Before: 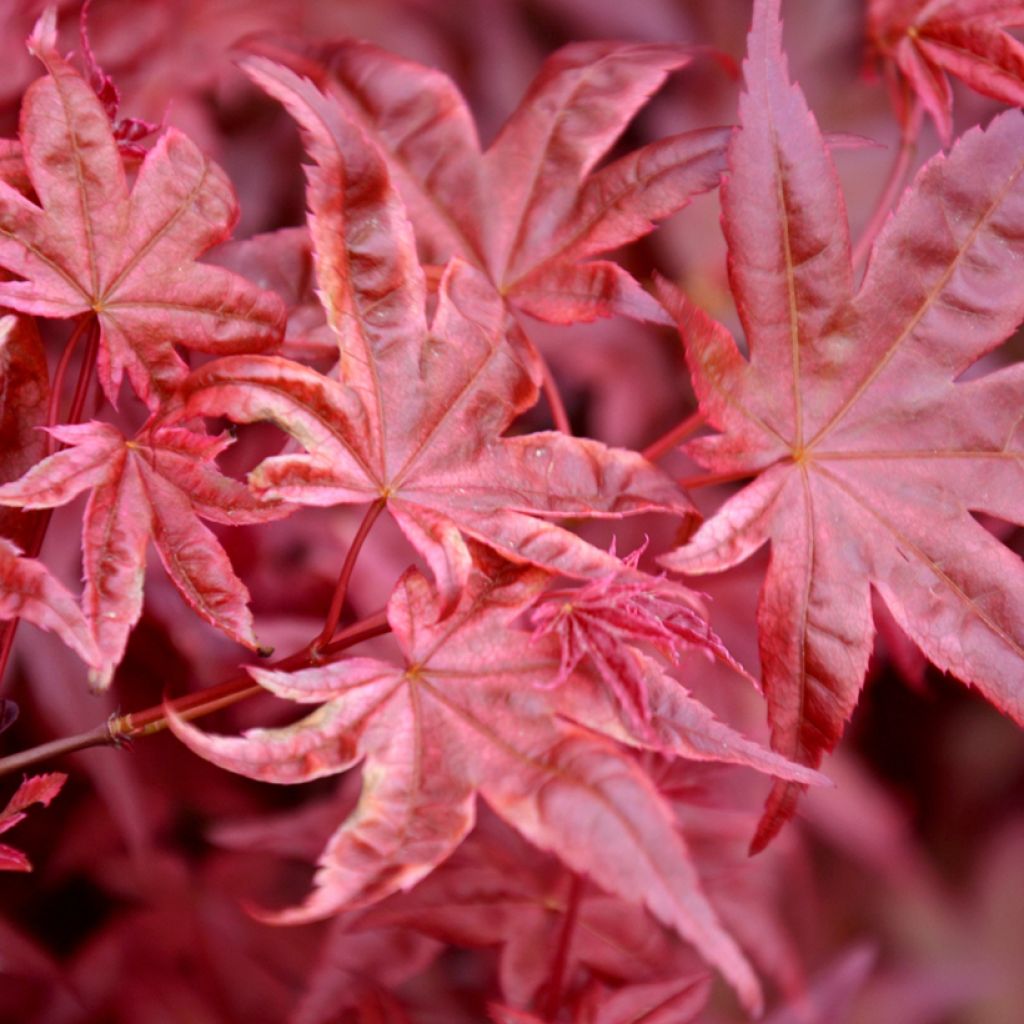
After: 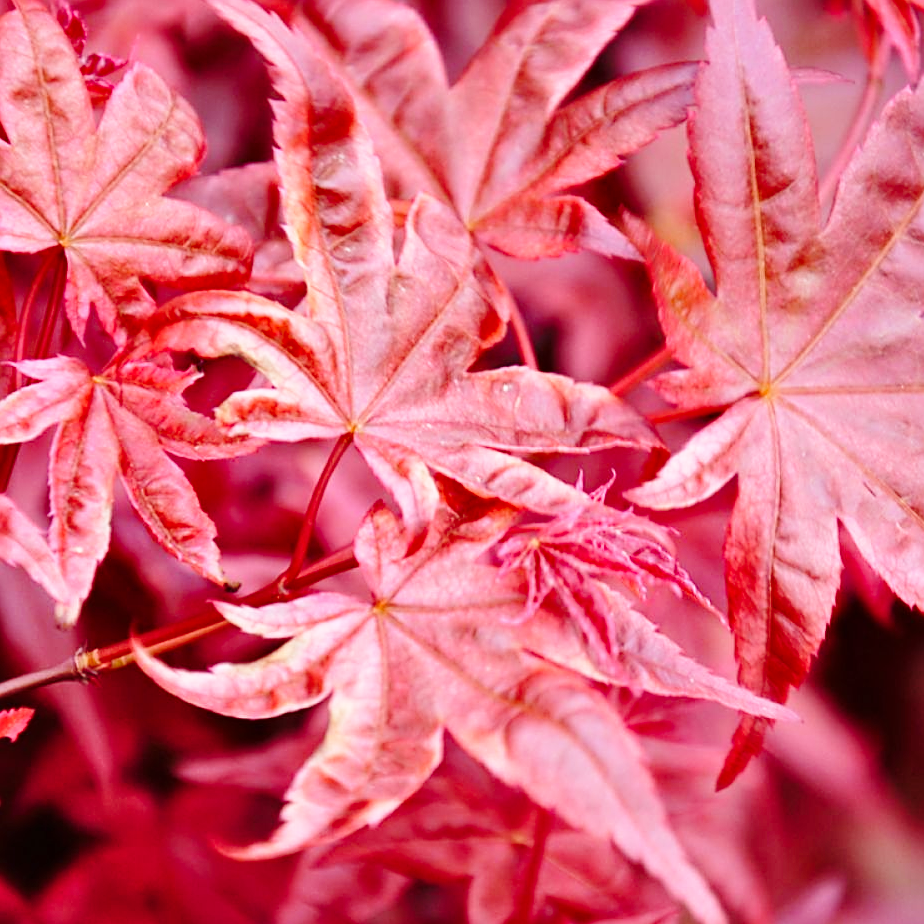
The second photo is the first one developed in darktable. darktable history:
crop: left 3.305%, top 6.436%, right 6.389%, bottom 3.258%
sharpen: on, module defaults
base curve: curves: ch0 [(0, 0) (0.028, 0.03) (0.121, 0.232) (0.46, 0.748) (0.859, 0.968) (1, 1)], preserve colors none
shadows and highlights: shadows 52.42, soften with gaussian
